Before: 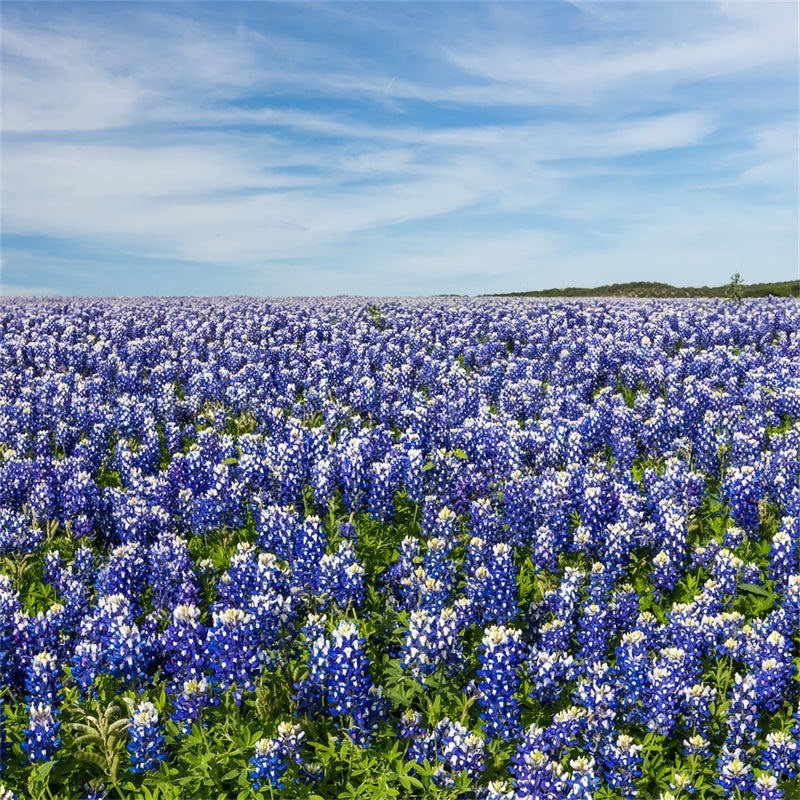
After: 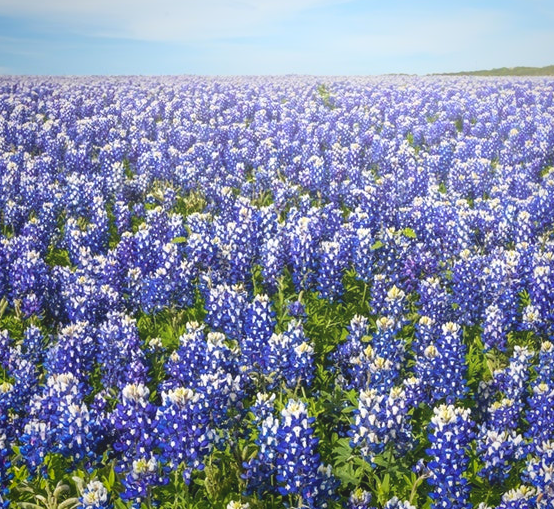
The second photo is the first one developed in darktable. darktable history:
bloom: on, module defaults
vignetting: brightness -0.233, saturation 0.141
crop: left 6.488%, top 27.668%, right 24.183%, bottom 8.656%
